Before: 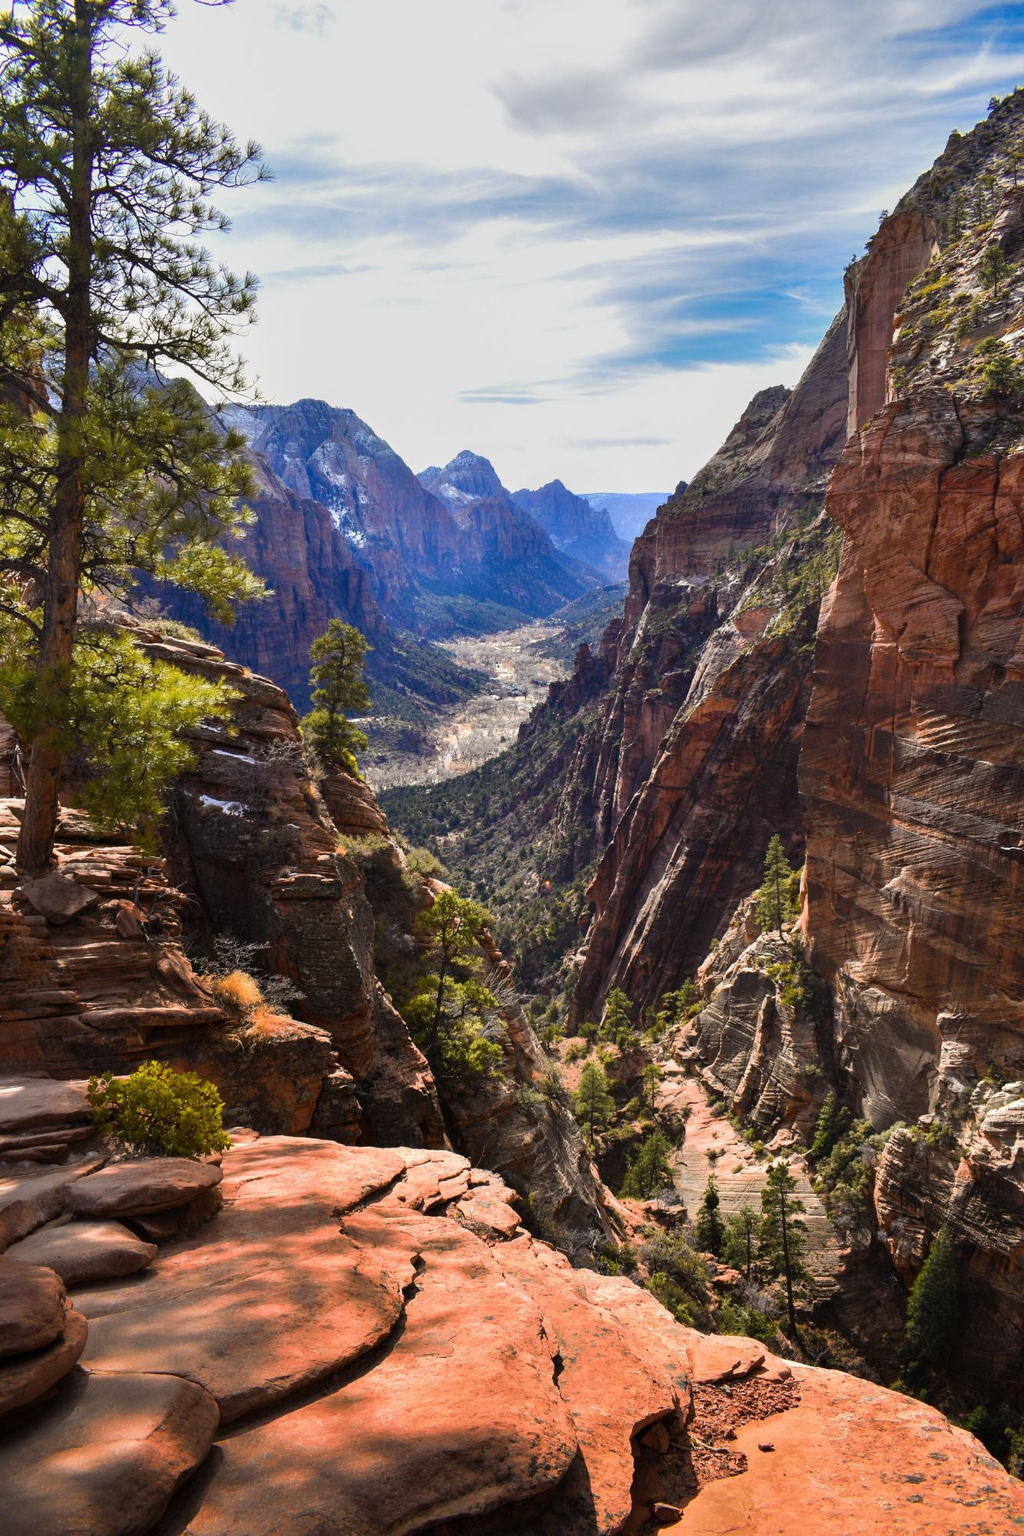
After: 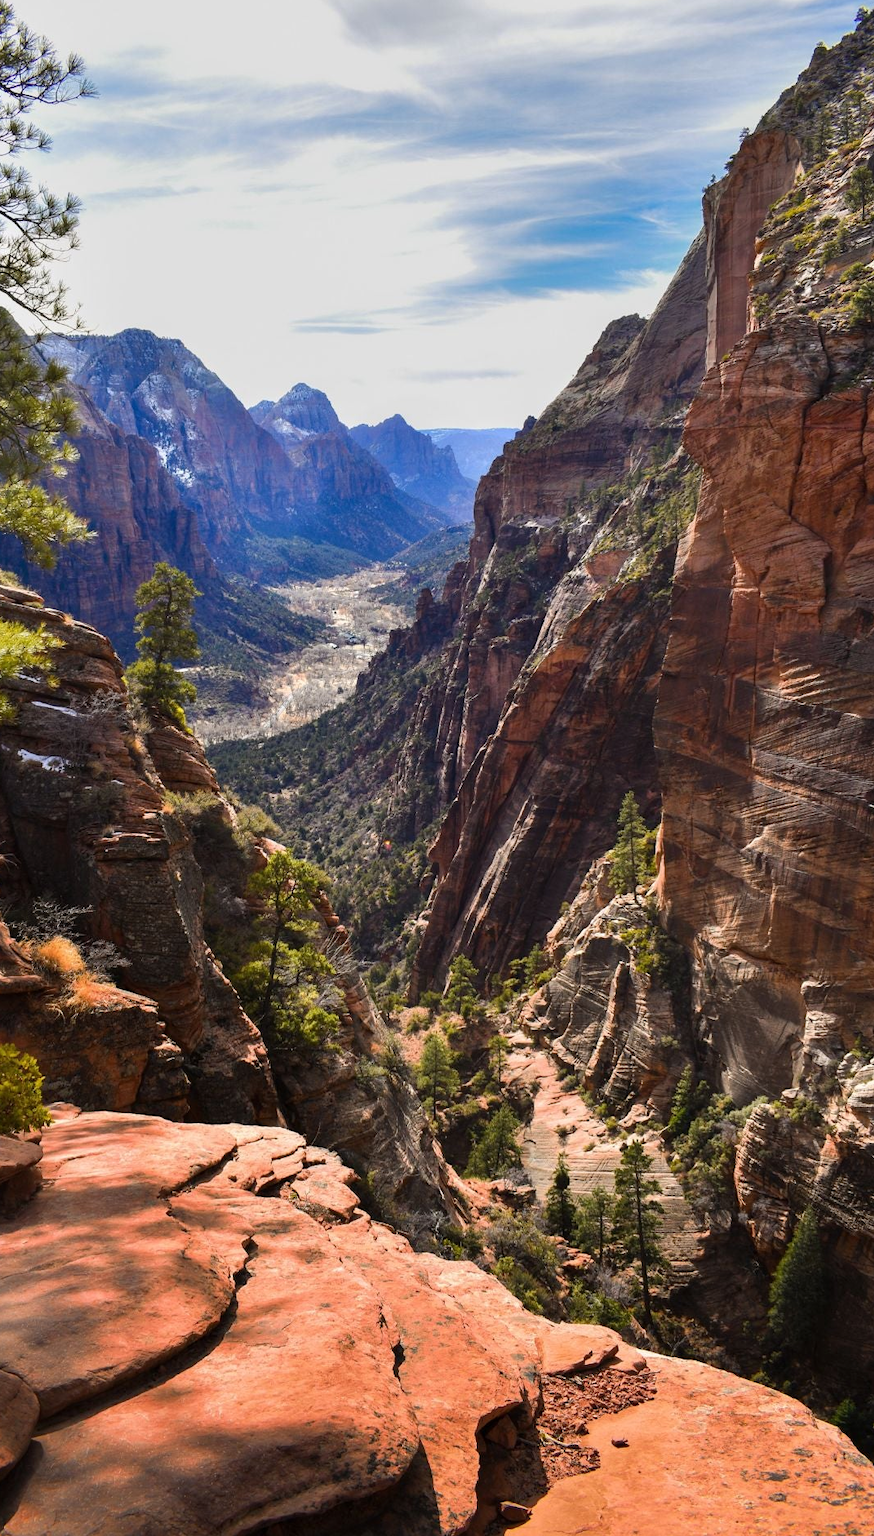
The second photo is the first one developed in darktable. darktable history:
crop and rotate: left 17.892%, top 5.867%, right 1.753%
